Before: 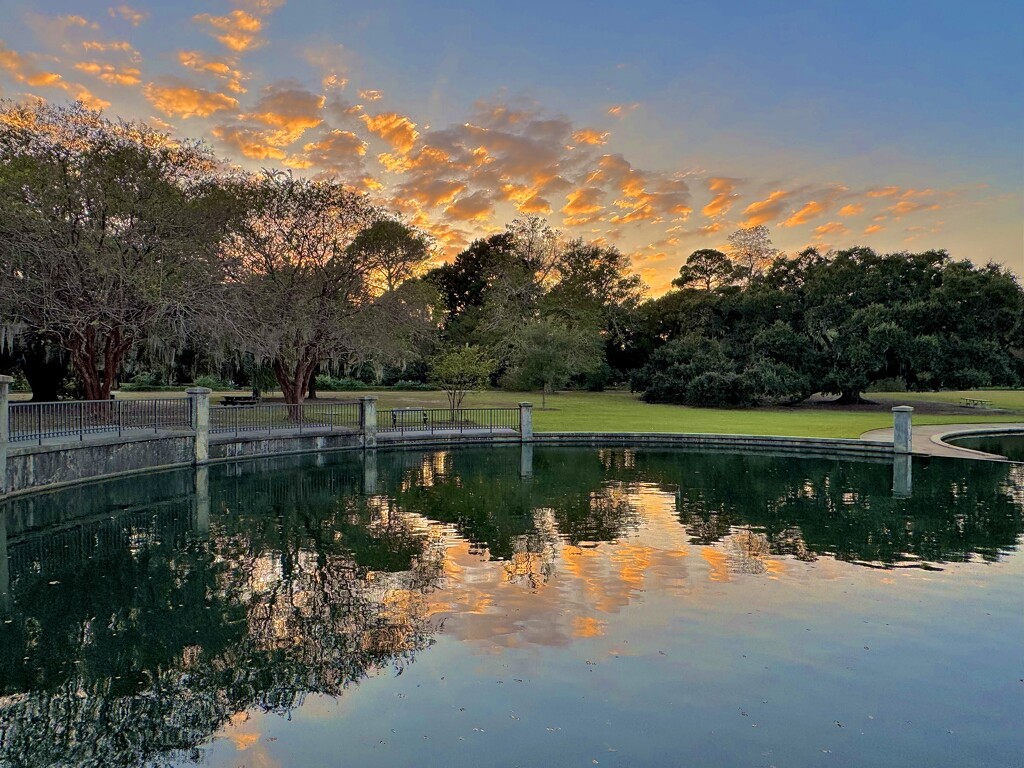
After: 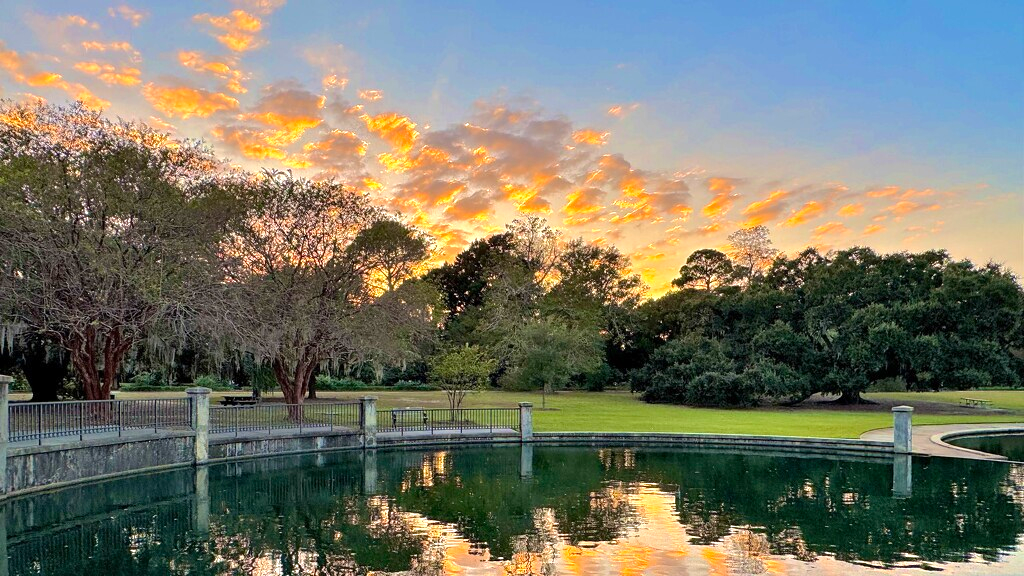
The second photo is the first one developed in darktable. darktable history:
exposure: exposure 0.642 EV, compensate exposure bias true, compensate highlight preservation false
crop: bottom 24.985%
